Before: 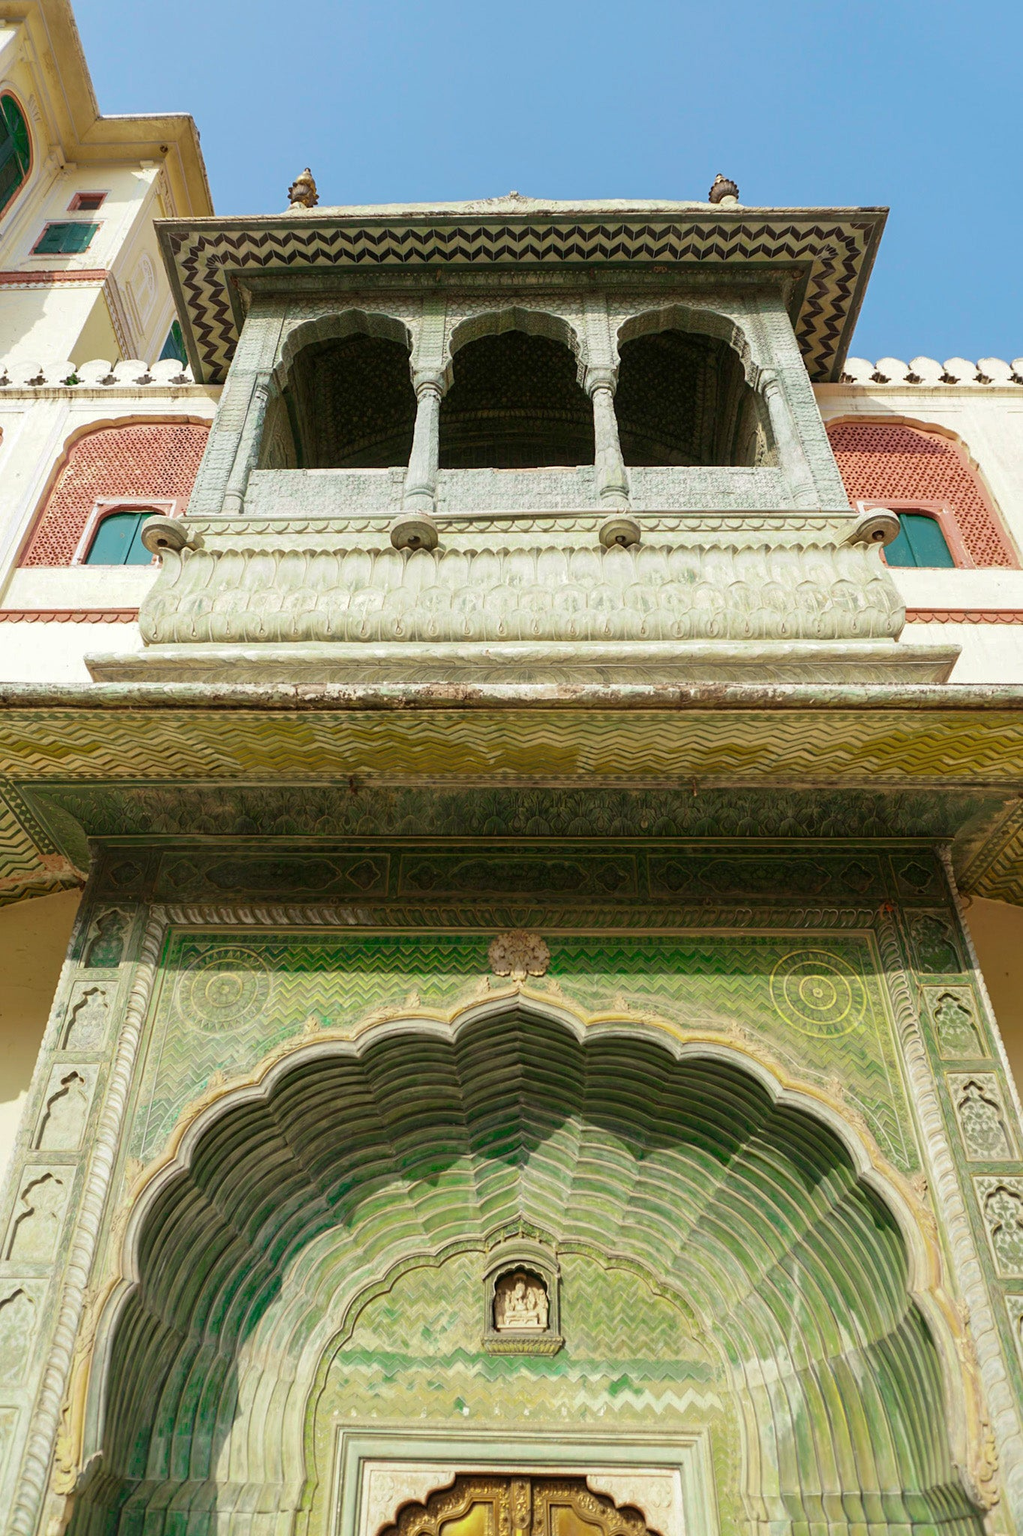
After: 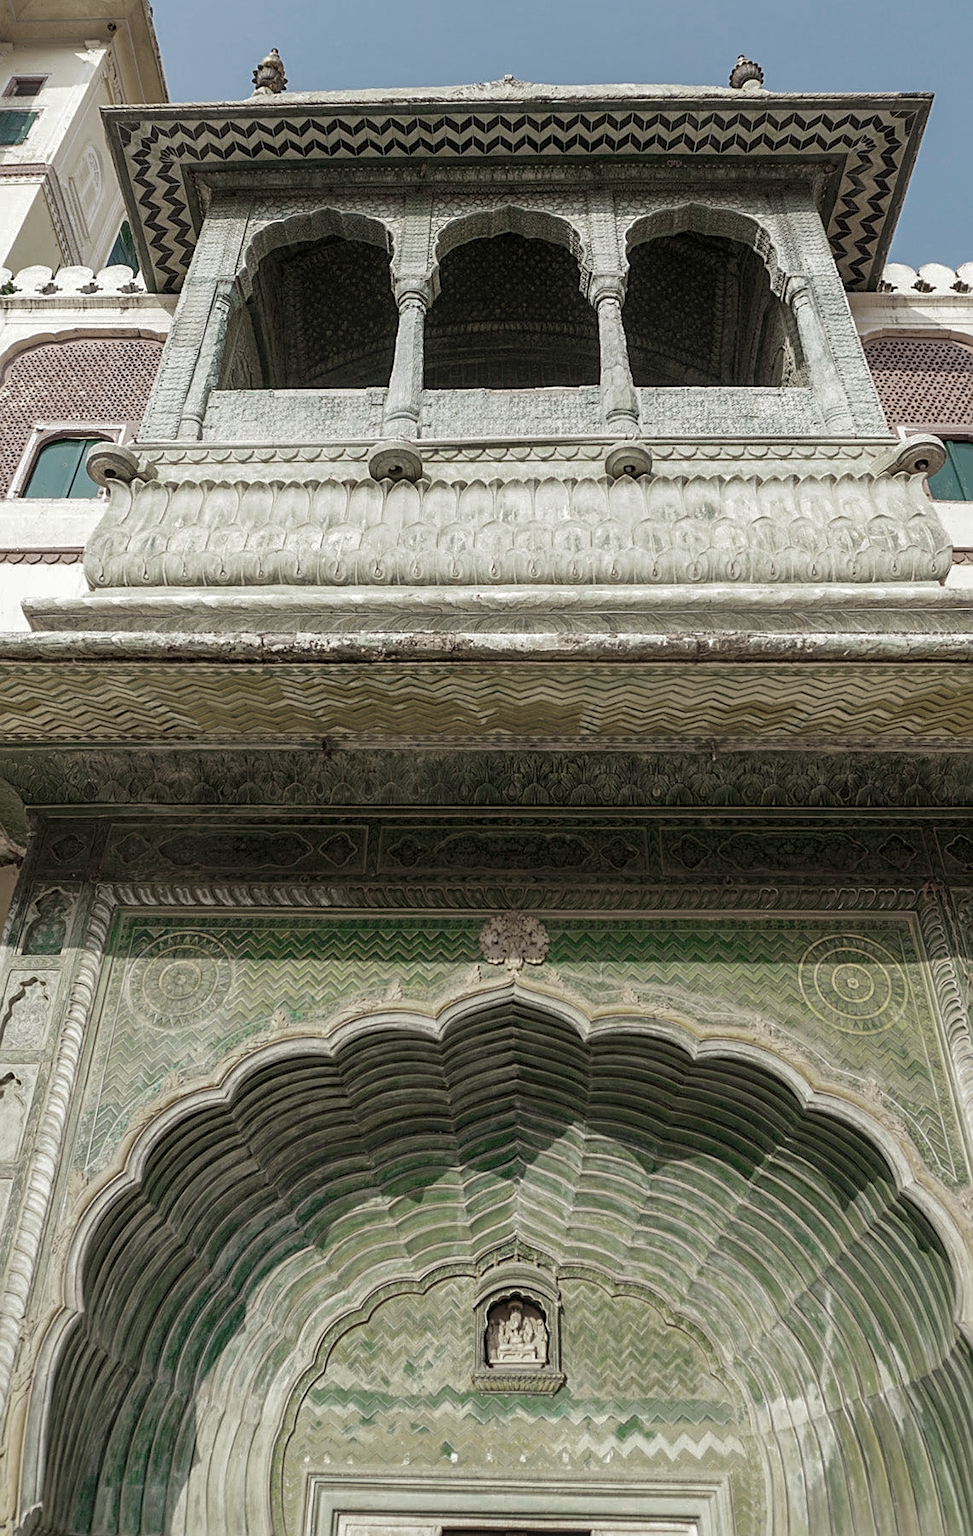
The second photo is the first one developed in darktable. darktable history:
local contrast: on, module defaults
sharpen: on, module defaults
color zones: curves: ch0 [(0, 0.487) (0.241, 0.395) (0.434, 0.373) (0.658, 0.412) (0.838, 0.487)]; ch1 [(0, 0) (0.053, 0.053) (0.211, 0.202) (0.579, 0.259) (0.781, 0.241)]
crop: left 6.446%, top 8.188%, right 9.538%, bottom 3.548%
